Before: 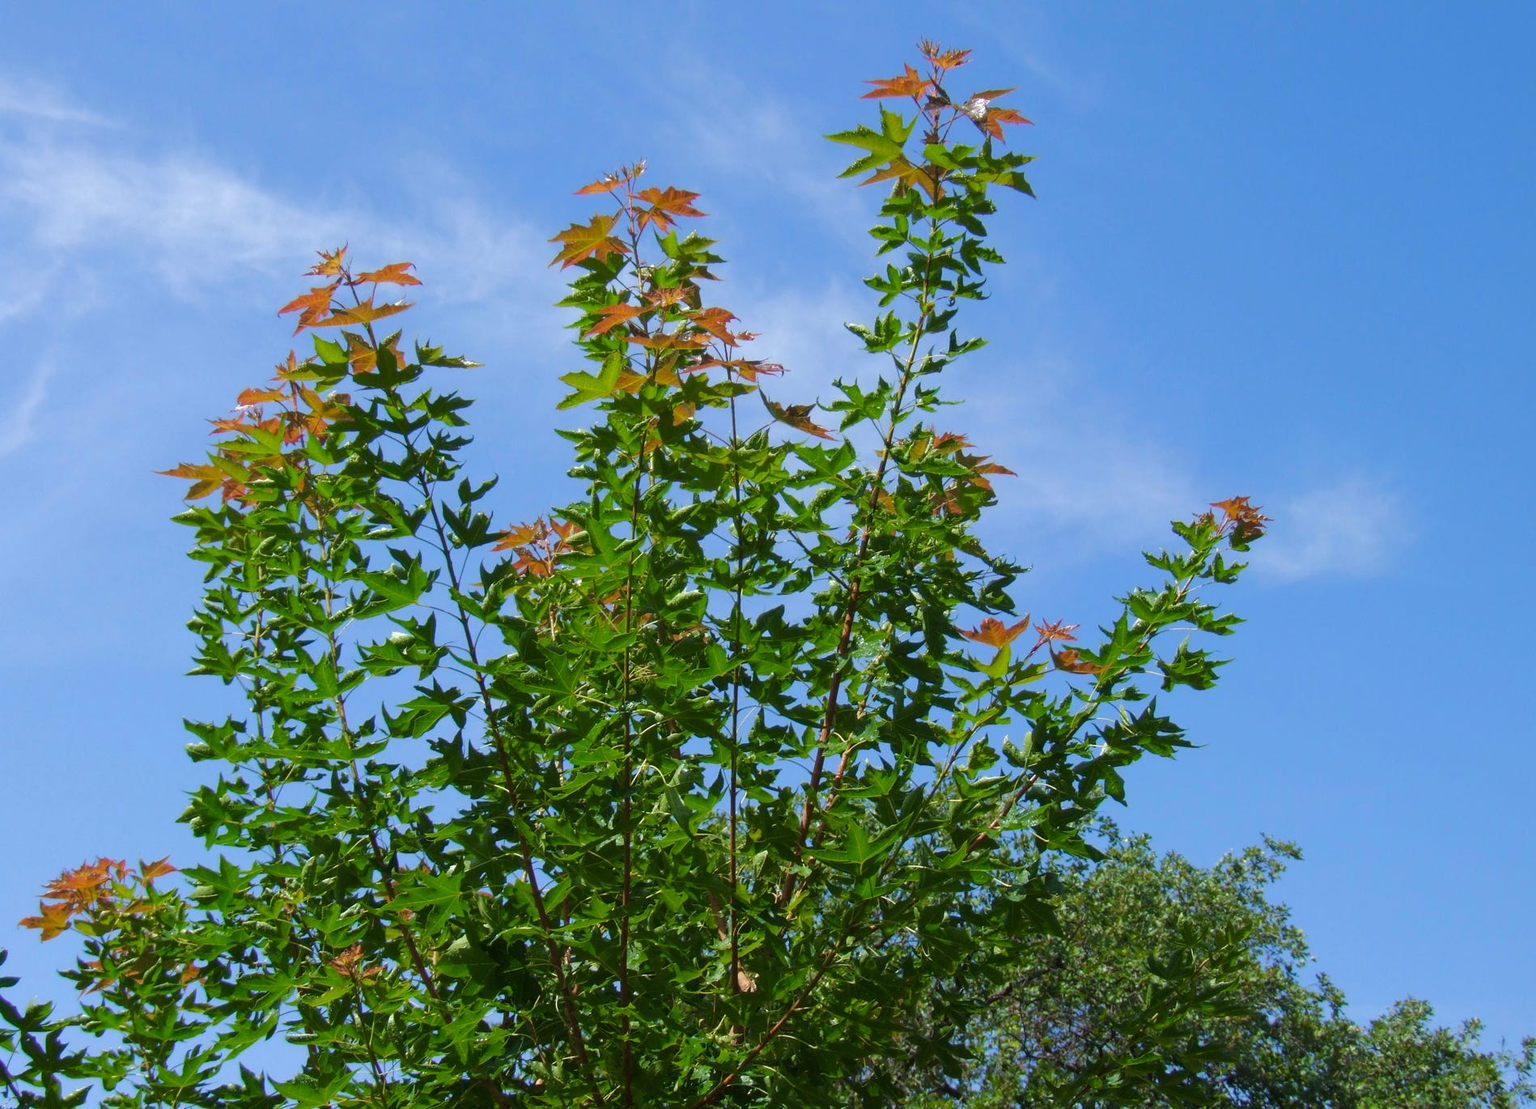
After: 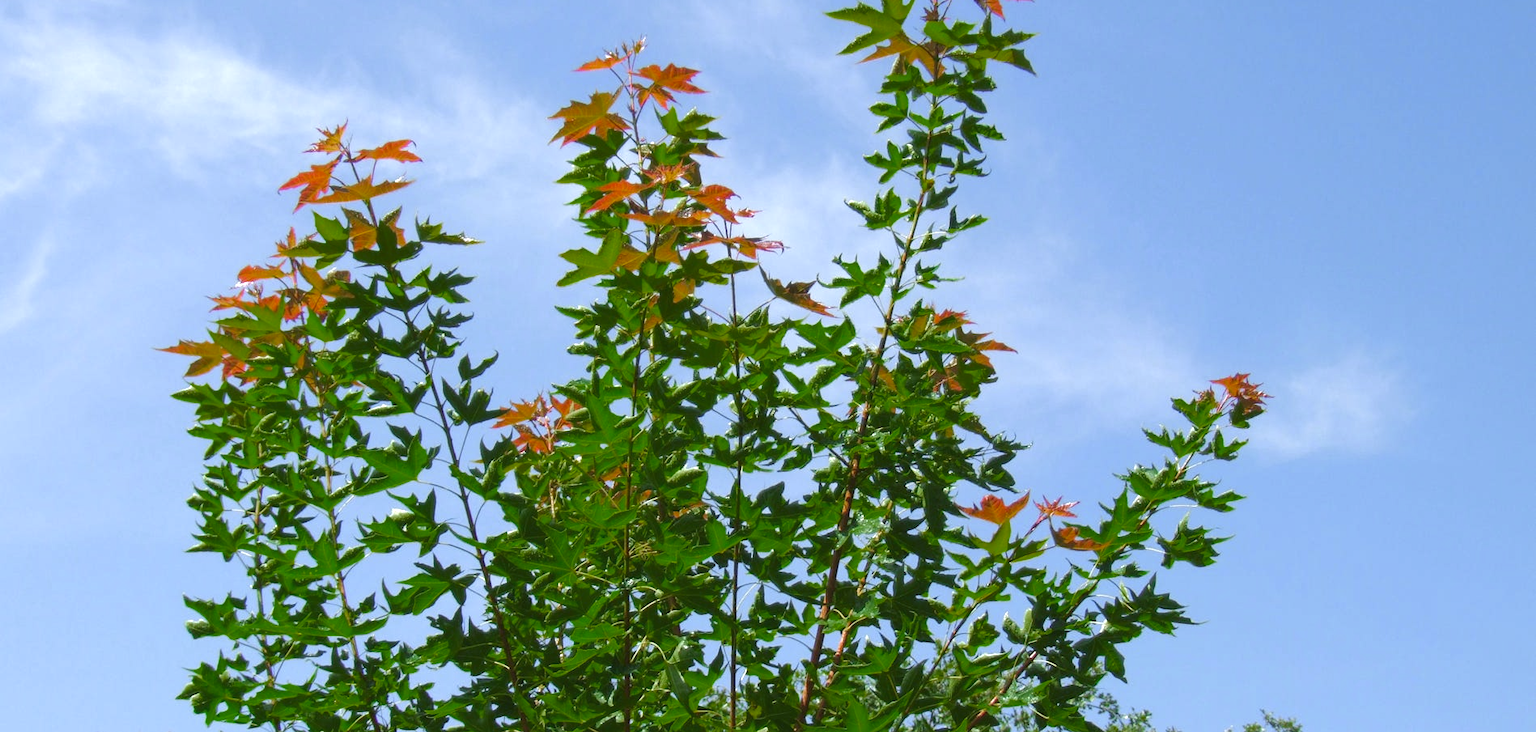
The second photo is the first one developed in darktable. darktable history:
crop: top 11.16%, bottom 22.747%
color zones: curves: ch0 [(0, 0.48) (0.209, 0.398) (0.305, 0.332) (0.429, 0.493) (0.571, 0.5) (0.714, 0.5) (0.857, 0.5) (1, 0.48)]; ch1 [(0, 0.633) (0.143, 0.586) (0.286, 0.489) (0.429, 0.448) (0.571, 0.31) (0.714, 0.335) (0.857, 0.492) (1, 0.633)]; ch2 [(0, 0.448) (0.143, 0.498) (0.286, 0.5) (0.429, 0.5) (0.571, 0.5) (0.714, 0.5) (0.857, 0.5) (1, 0.448)]
exposure: black level correction -0.002, exposure 0.54 EV, compensate highlight preservation false
